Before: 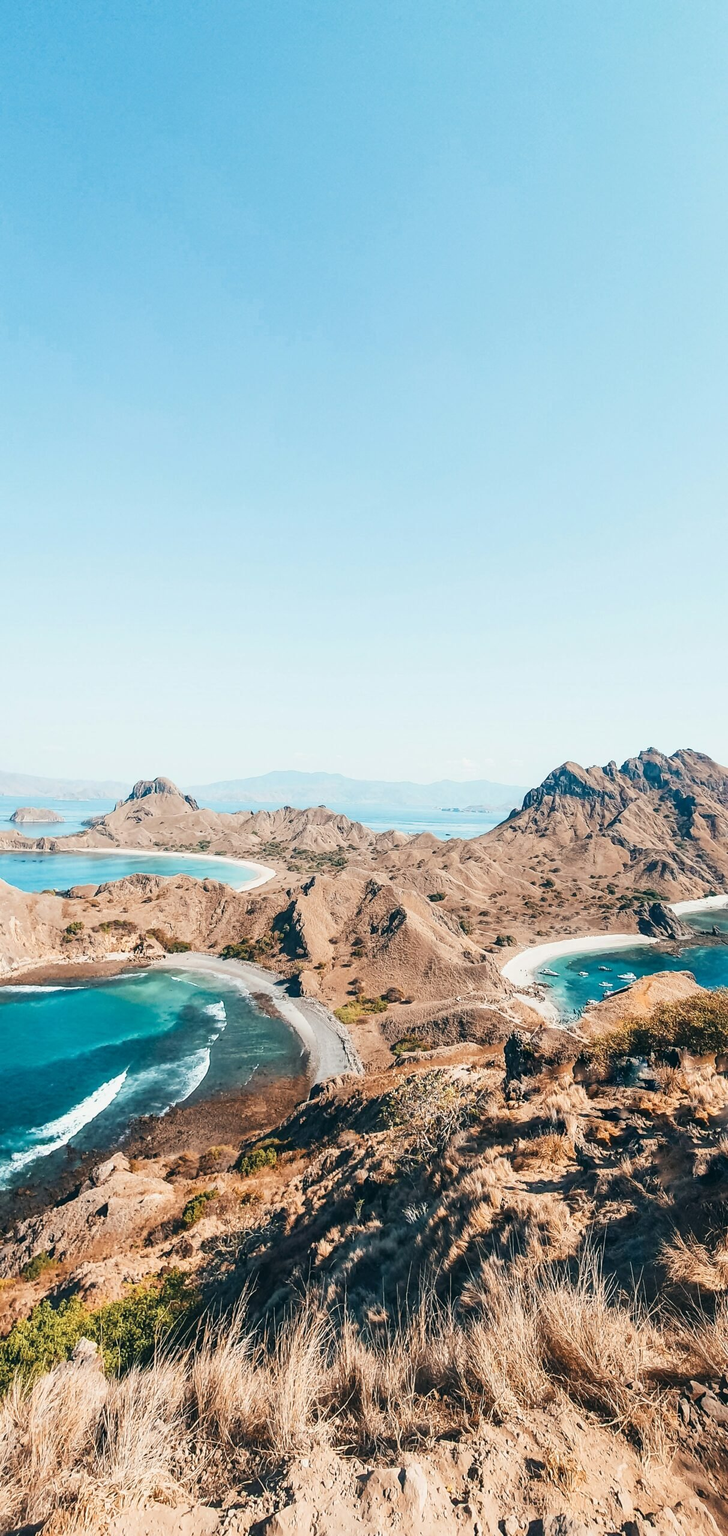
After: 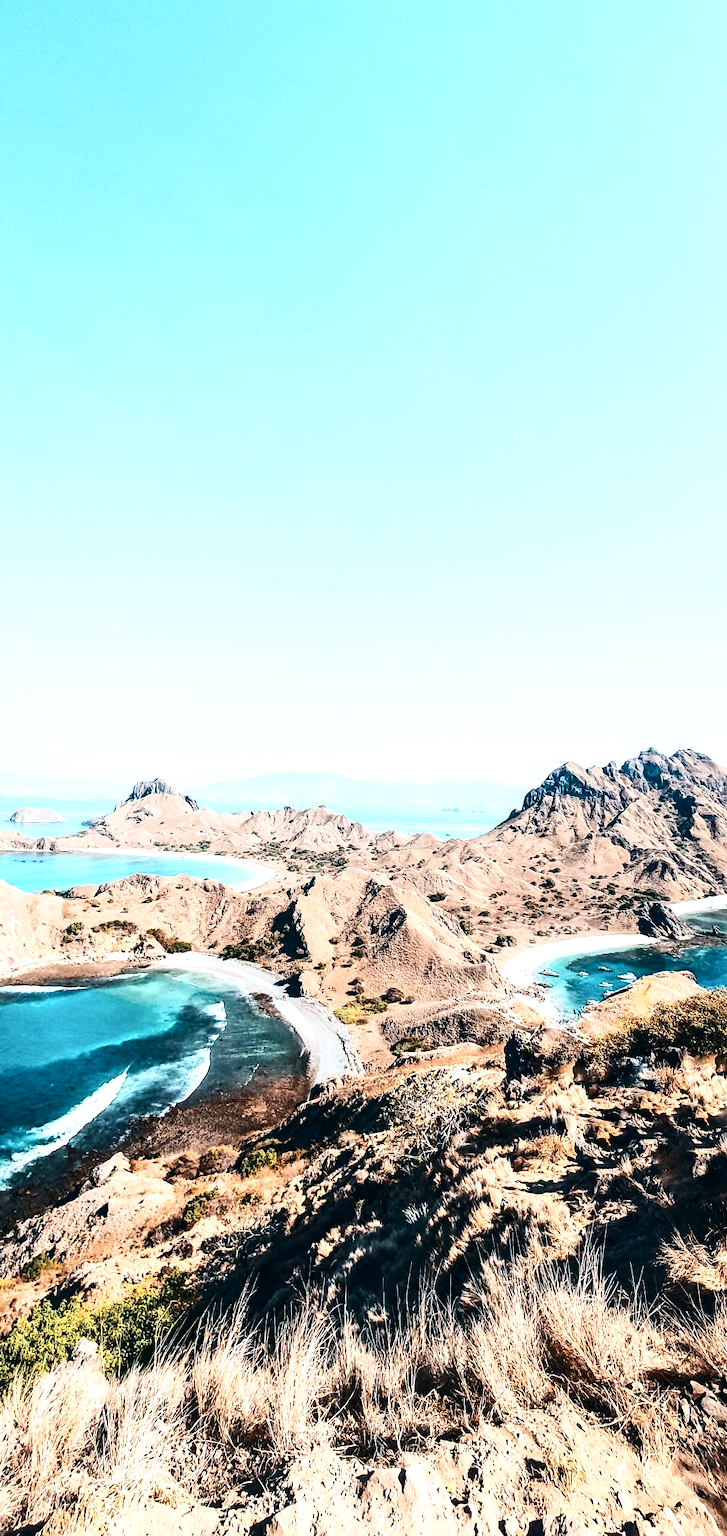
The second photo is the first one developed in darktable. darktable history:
tone equalizer: -8 EV -0.75 EV, -7 EV -0.7 EV, -6 EV -0.6 EV, -5 EV -0.4 EV, -3 EV 0.4 EV, -2 EV 0.6 EV, -1 EV 0.7 EV, +0 EV 0.75 EV, edges refinement/feathering 500, mask exposure compensation -1.57 EV, preserve details no
grain: coarseness 0.09 ISO
white balance: red 0.967, blue 1.049
contrast brightness saturation: contrast 0.28
